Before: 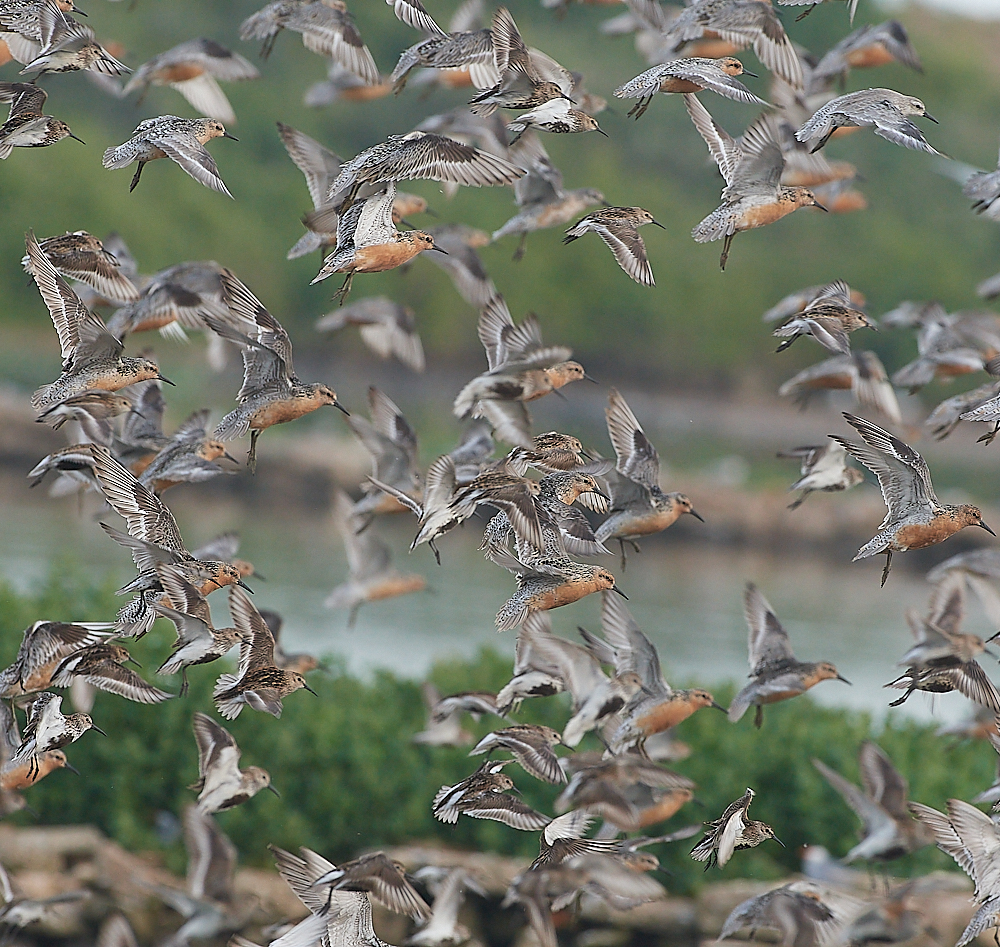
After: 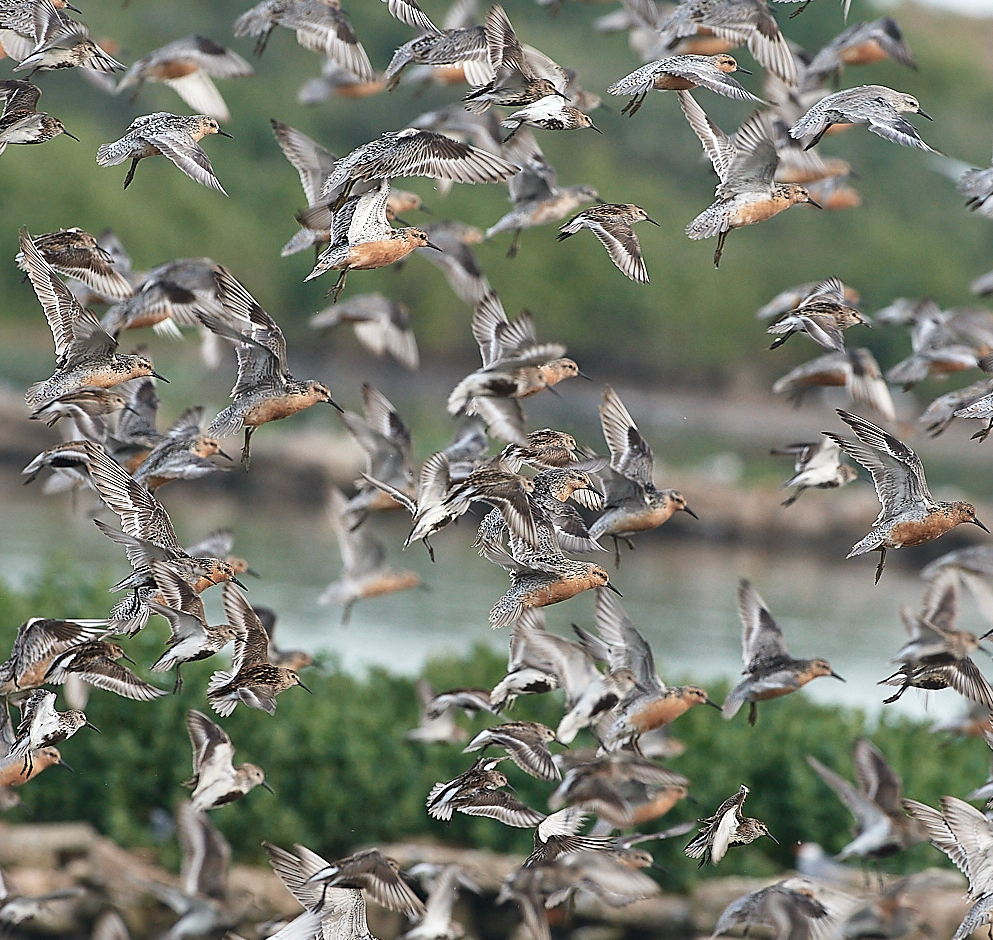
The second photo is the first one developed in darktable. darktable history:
local contrast: mode bilateral grid, contrast 24, coarseness 59, detail 152%, midtone range 0.2
shadows and highlights: shadows -12.35, white point adjustment 3.89, highlights 28.87
crop and rotate: left 0.696%, top 0.362%, bottom 0.308%
